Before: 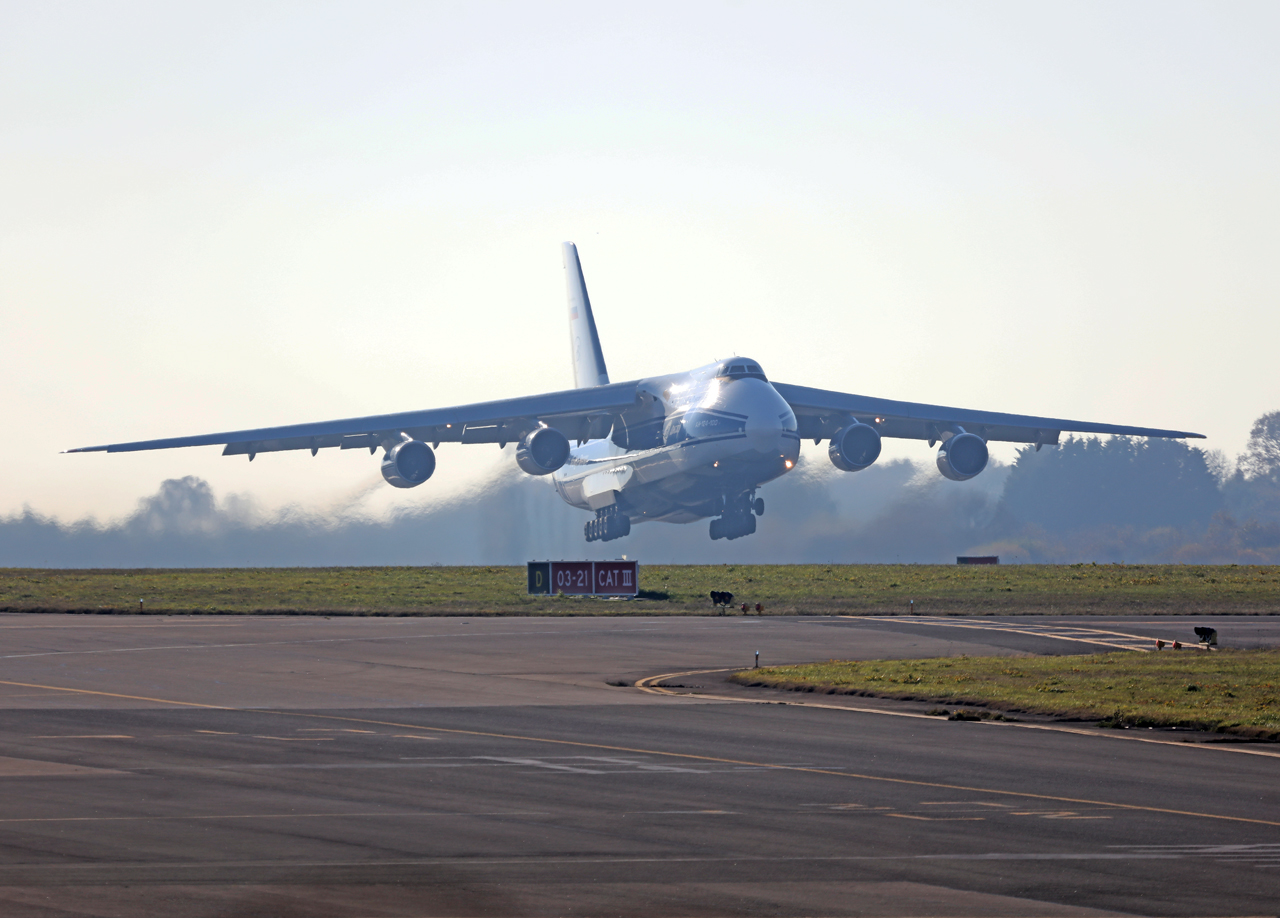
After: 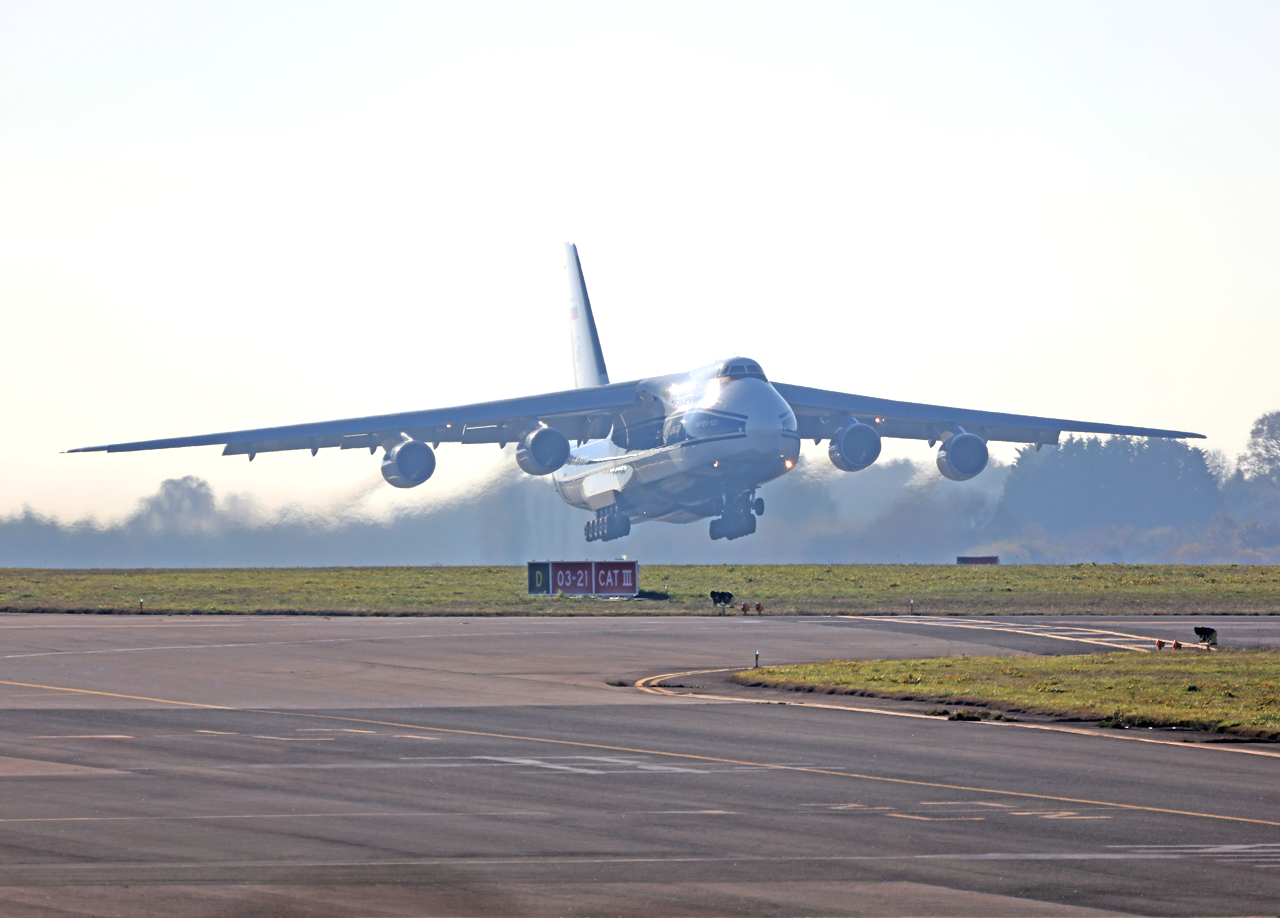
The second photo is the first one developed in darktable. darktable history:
tone equalizer: -8 EV -0.002 EV, -7 EV 0.005 EV, -6 EV -0.008 EV, -5 EV 0.007 EV, -4 EV -0.042 EV, -3 EV -0.233 EV, -2 EV -0.662 EV, -1 EV -0.983 EV, +0 EV -0.969 EV, smoothing diameter 2%, edges refinement/feathering 20, mask exposure compensation -1.57 EV, filter diffusion 5
exposure: black level correction 0, exposure 1.2 EV, compensate exposure bias true, compensate highlight preservation false
